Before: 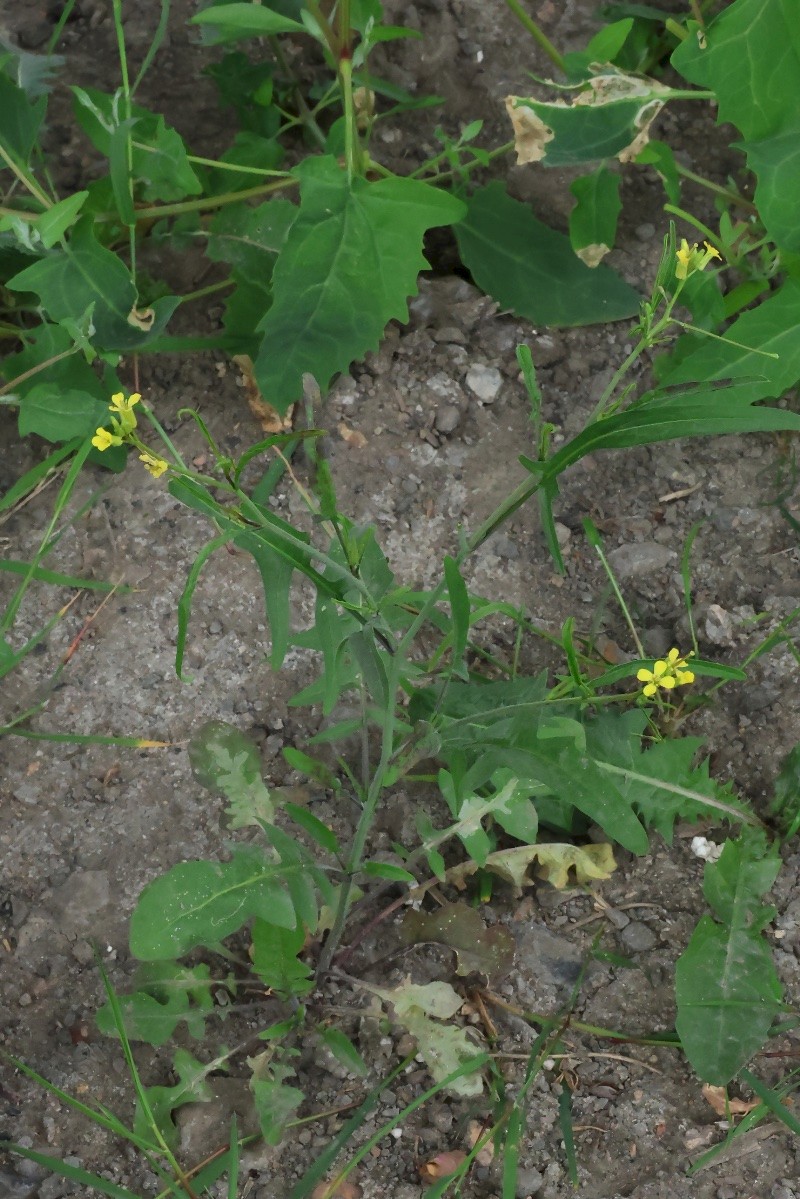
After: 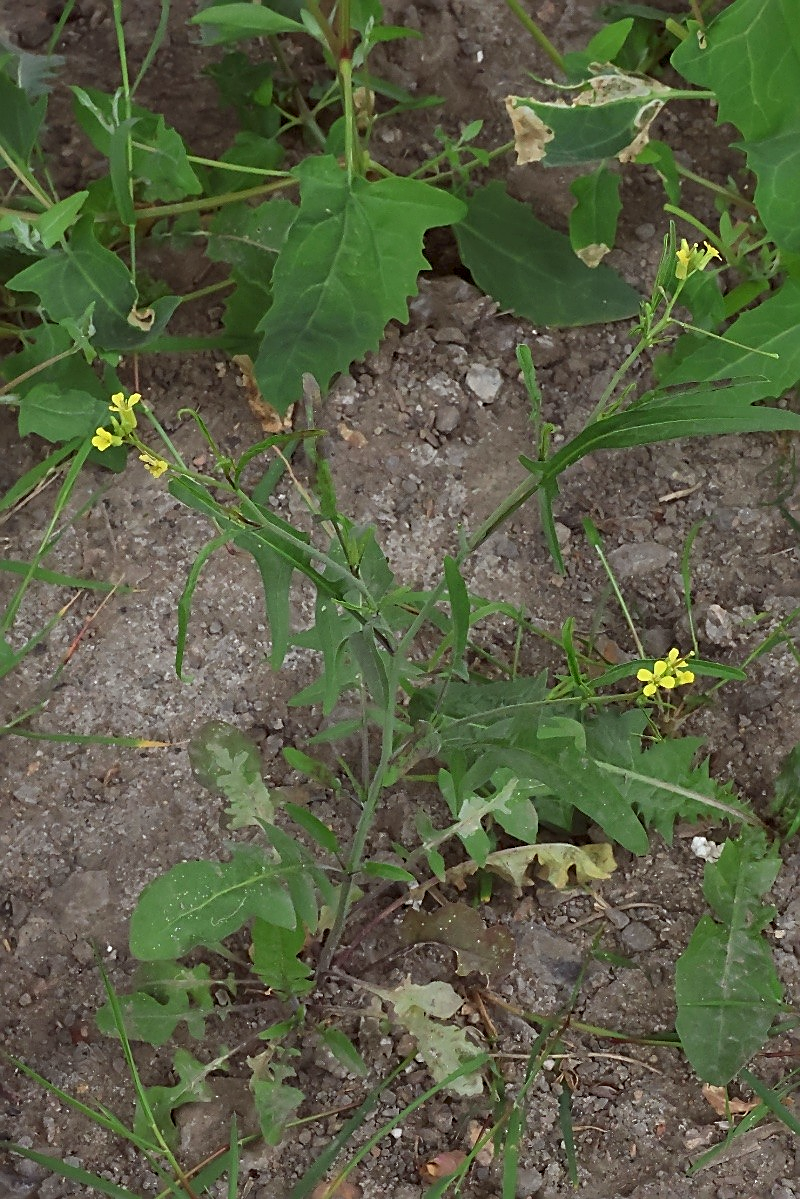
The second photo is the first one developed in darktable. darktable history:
sharpen: amount 0.901
color balance: mode lift, gamma, gain (sRGB), lift [1, 1.049, 1, 1]
